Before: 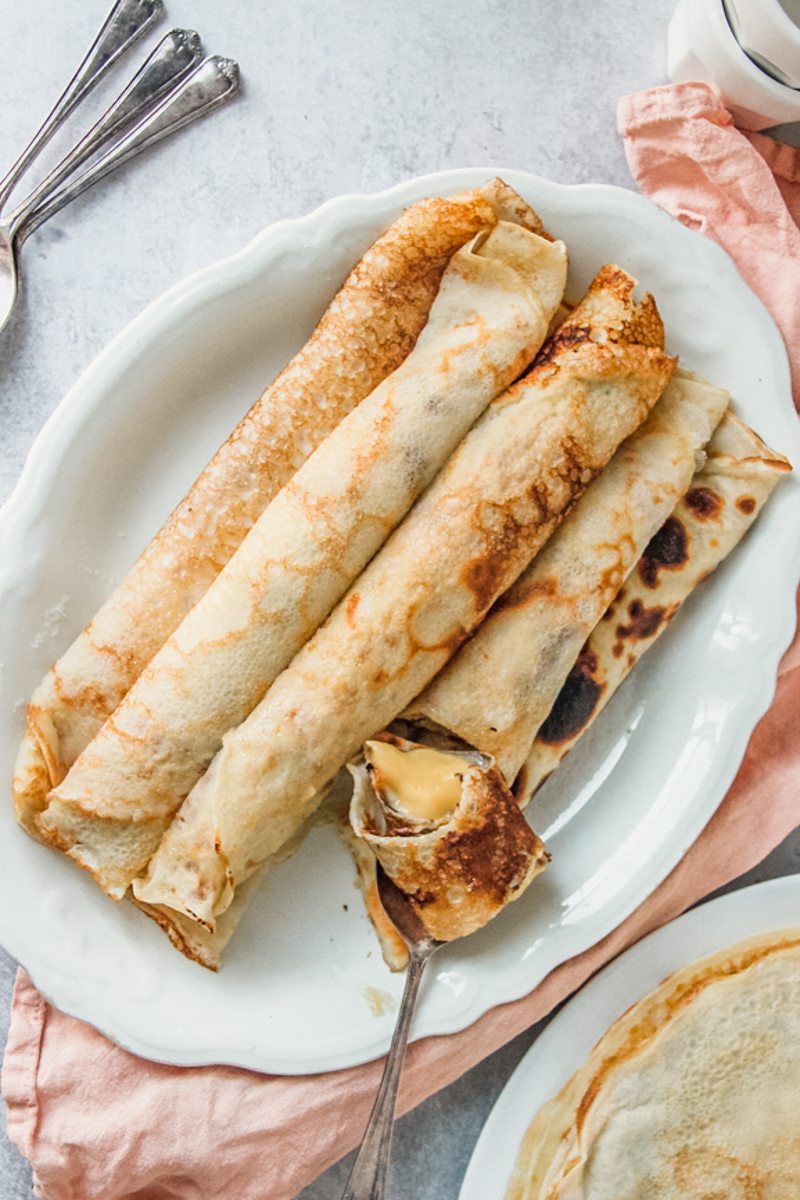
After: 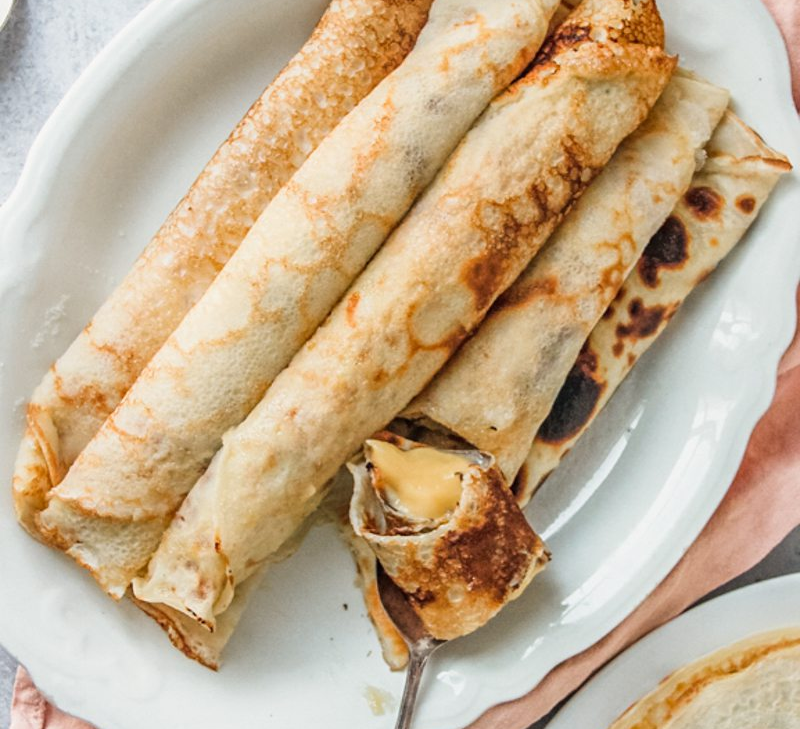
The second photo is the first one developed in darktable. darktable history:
crop and rotate: top 25.164%, bottom 14.009%
